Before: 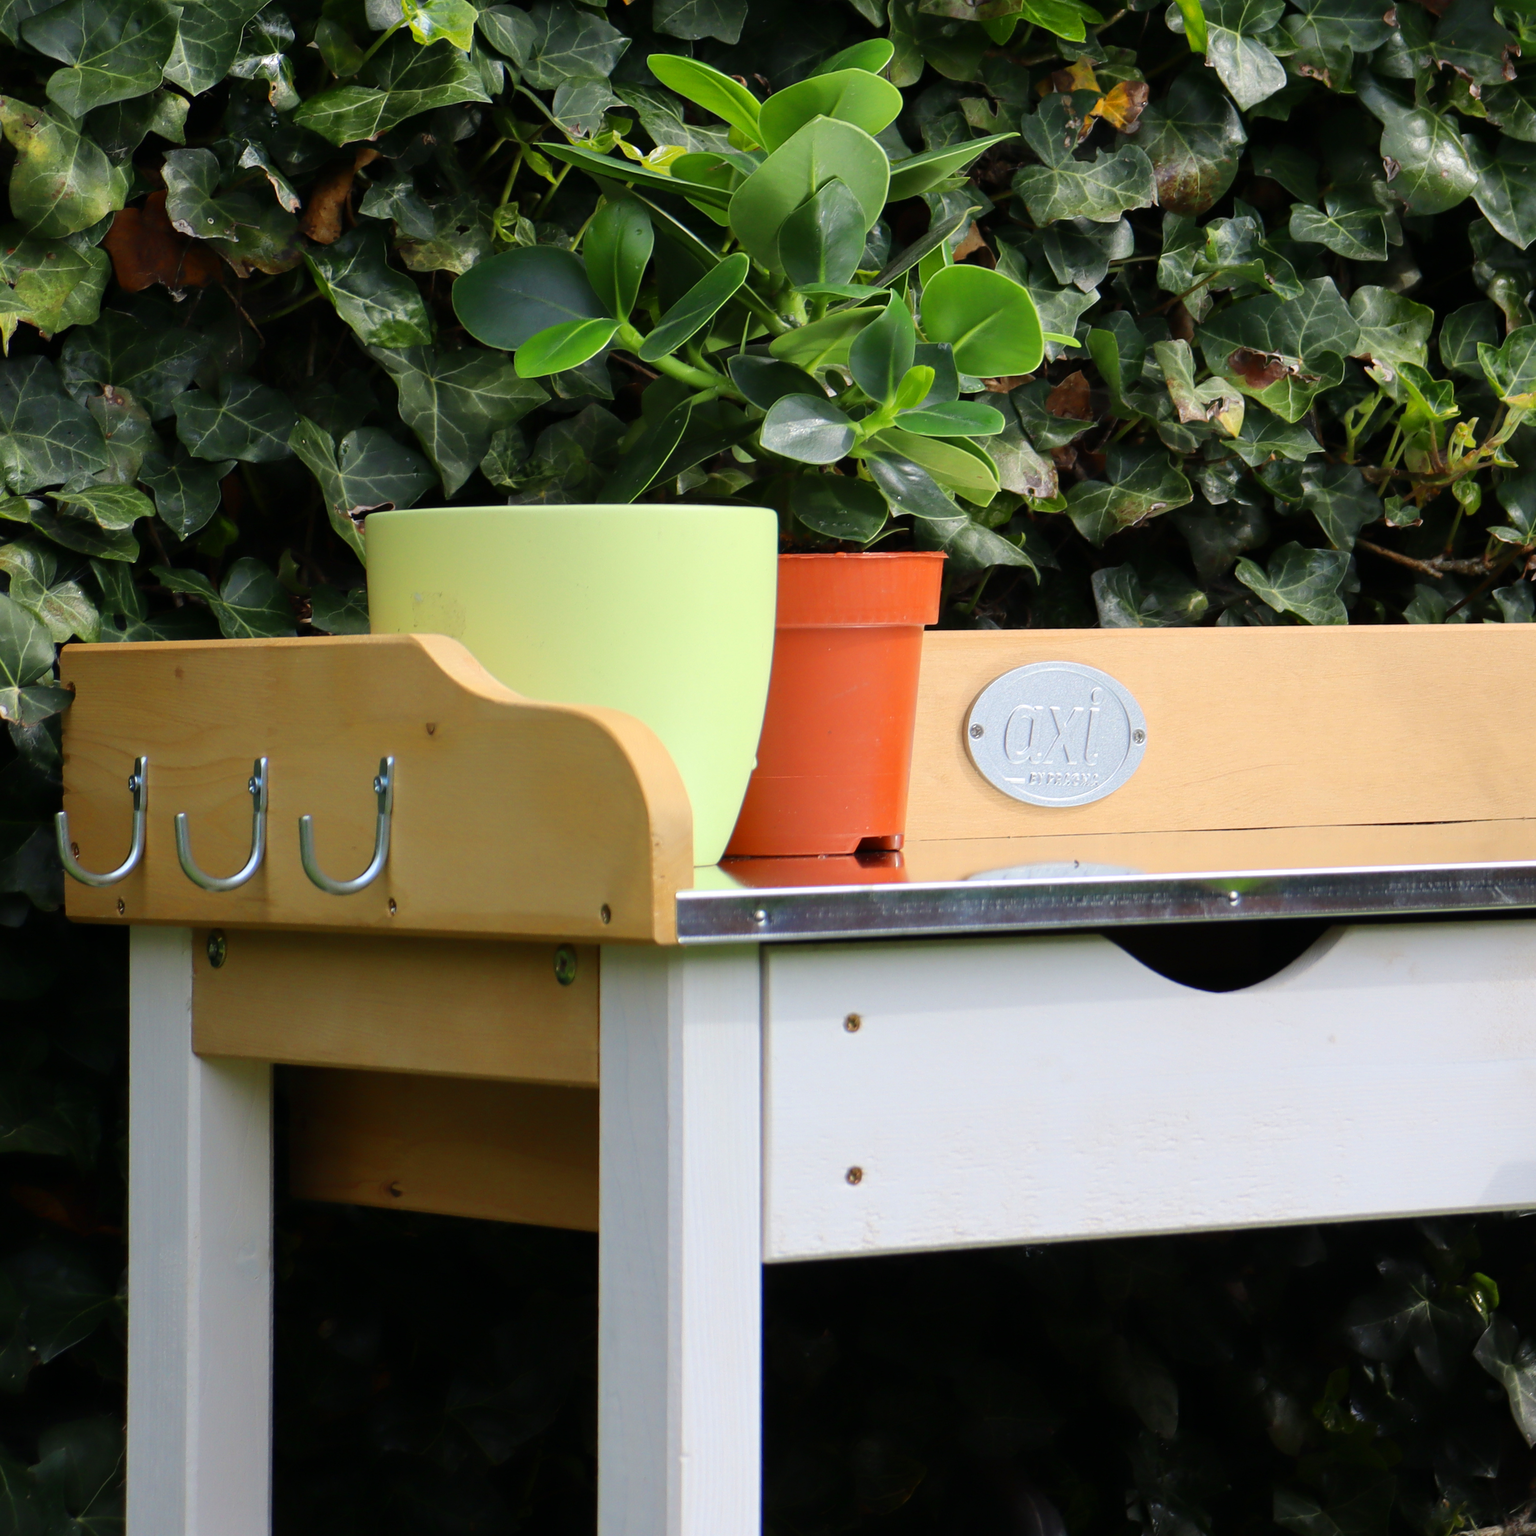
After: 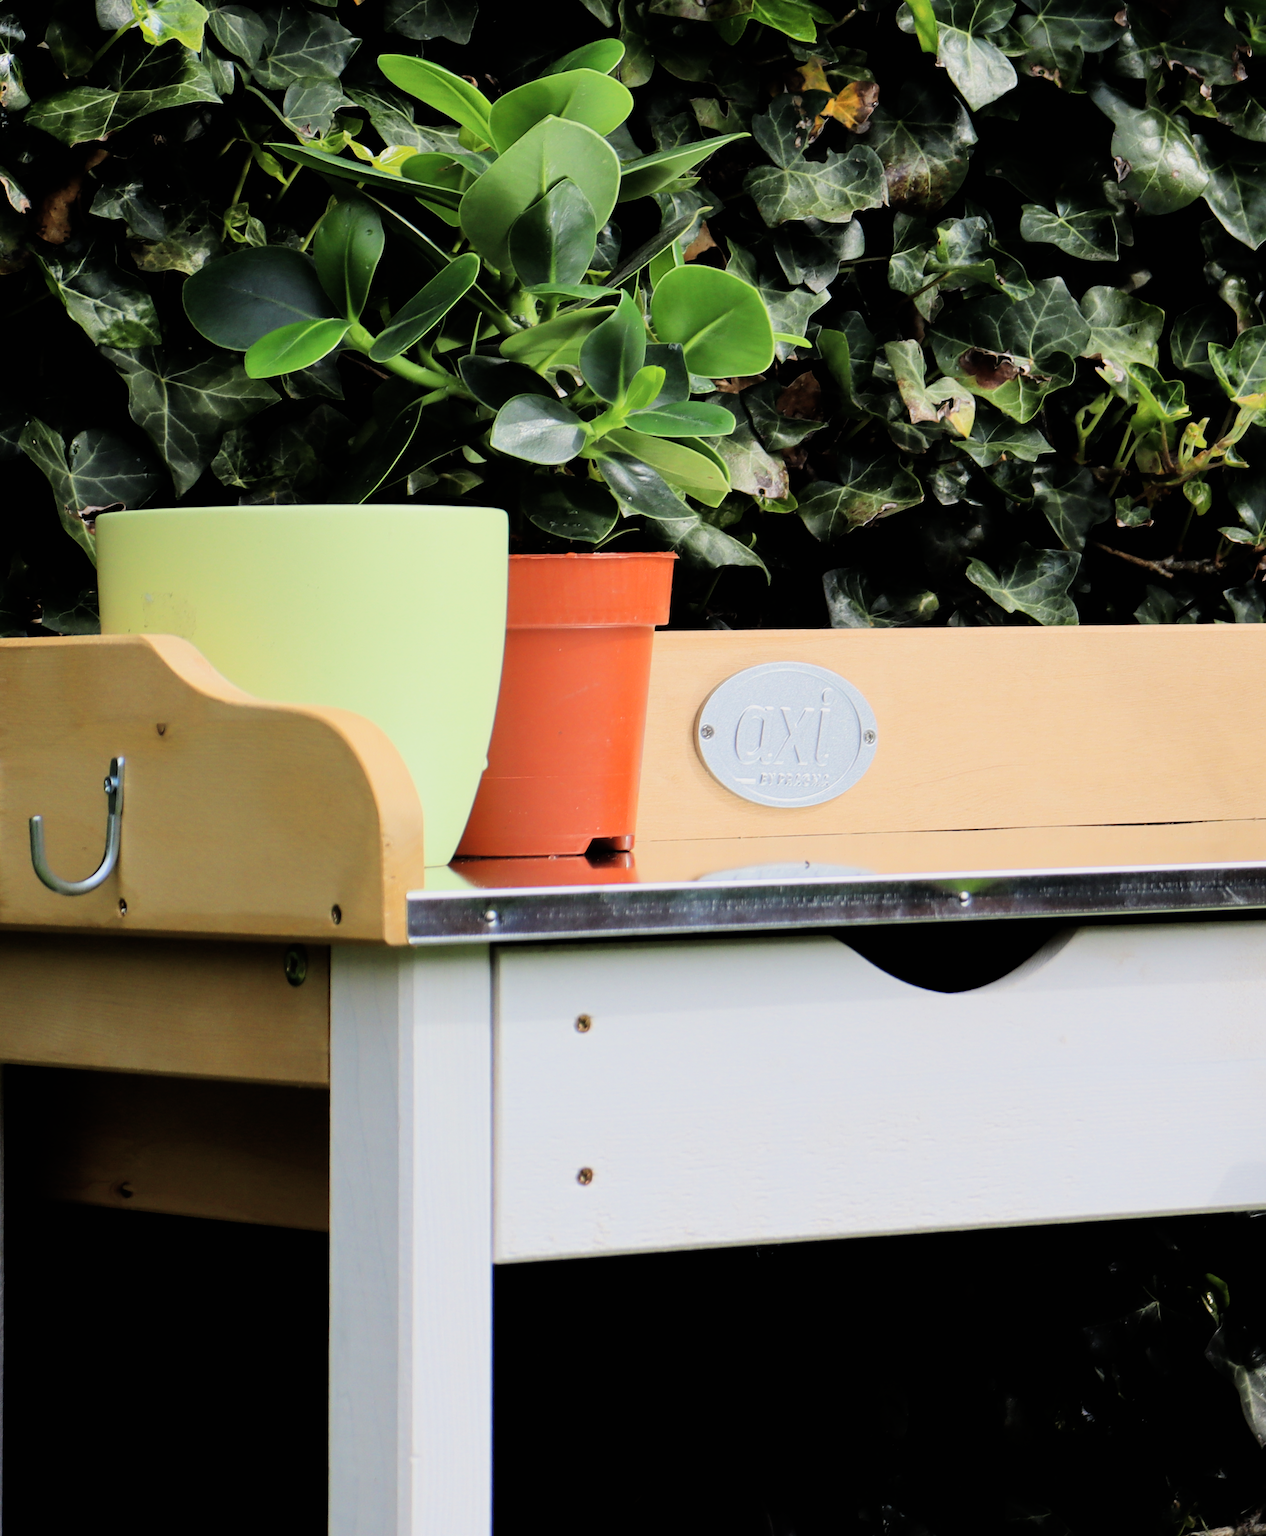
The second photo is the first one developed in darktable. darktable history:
filmic rgb: black relative exposure -5 EV, hardness 2.88, contrast 1.5
exposure: black level correction -0.008, exposure 0.067 EV, compensate highlight preservation false
crop: left 17.582%, bottom 0.031%
